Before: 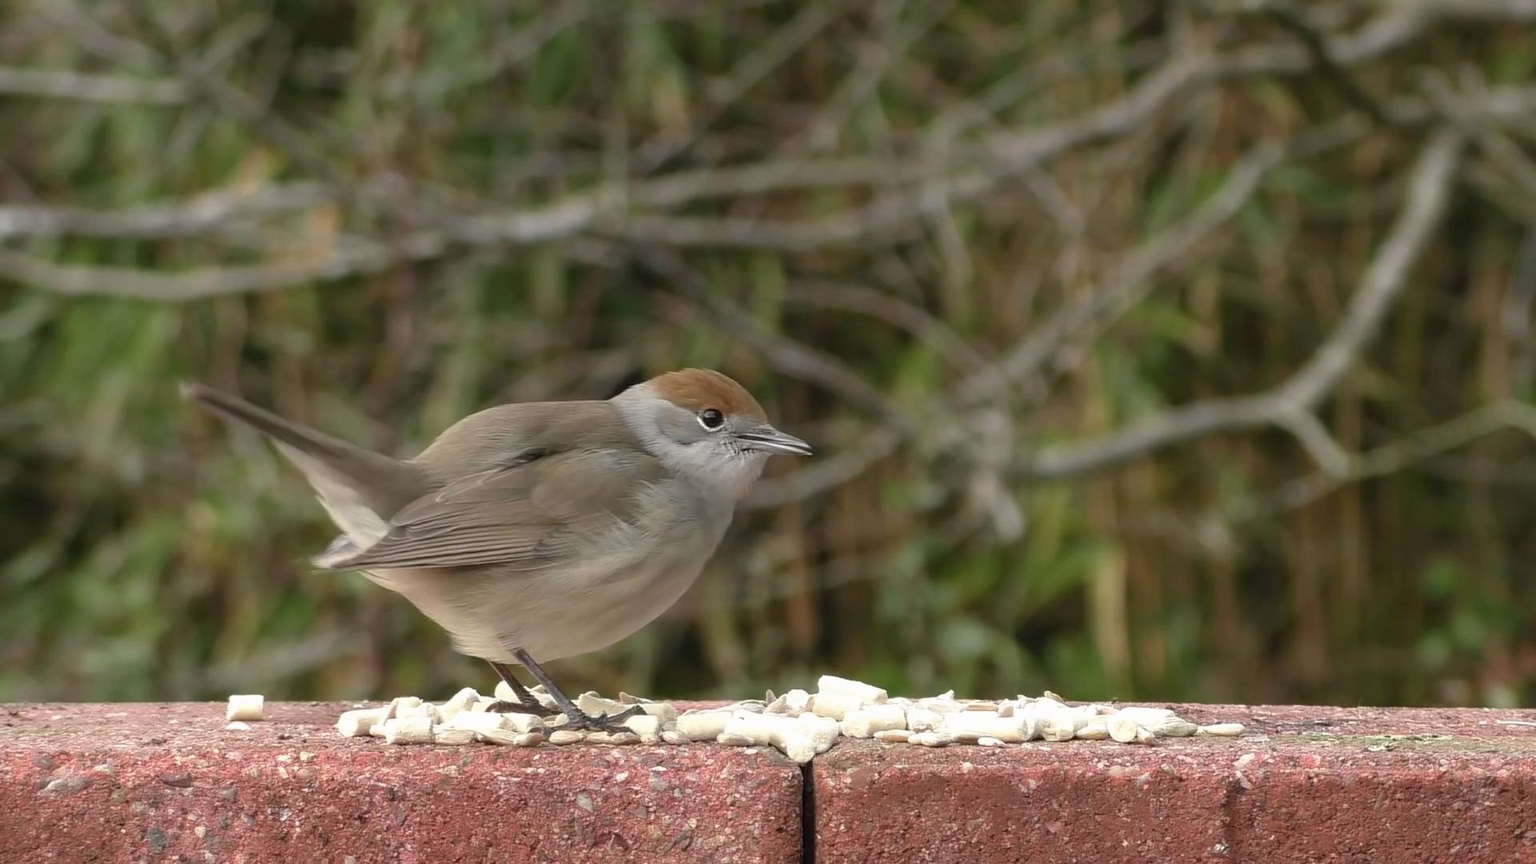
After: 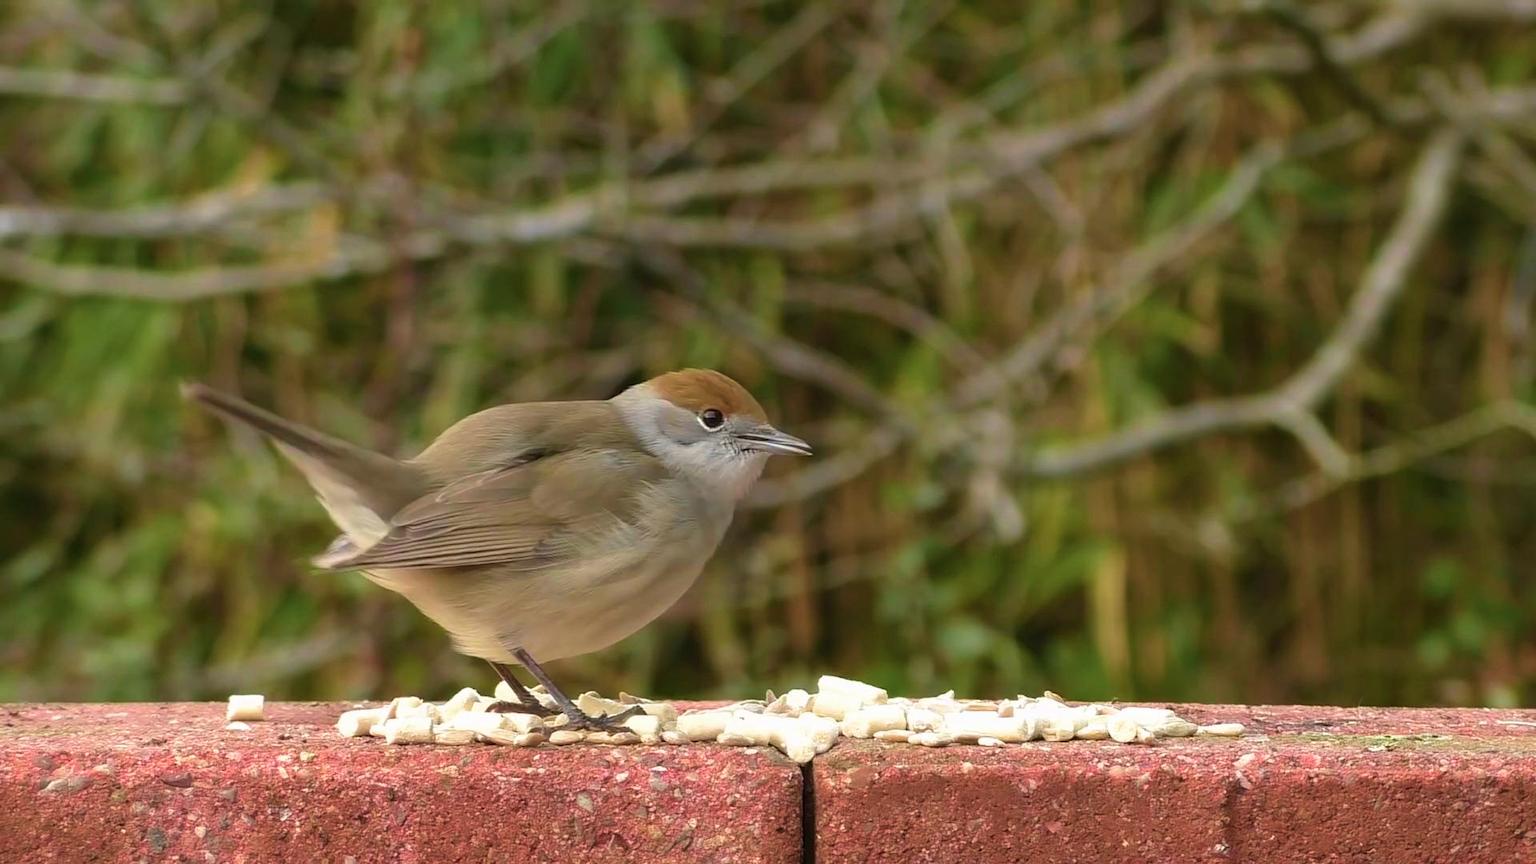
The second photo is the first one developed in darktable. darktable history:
exposure: compensate highlight preservation false
shadows and highlights: shadows 24.87, highlights -25.19
velvia: strength 67.64%, mid-tones bias 0.966
contrast brightness saturation: contrast 0.071
